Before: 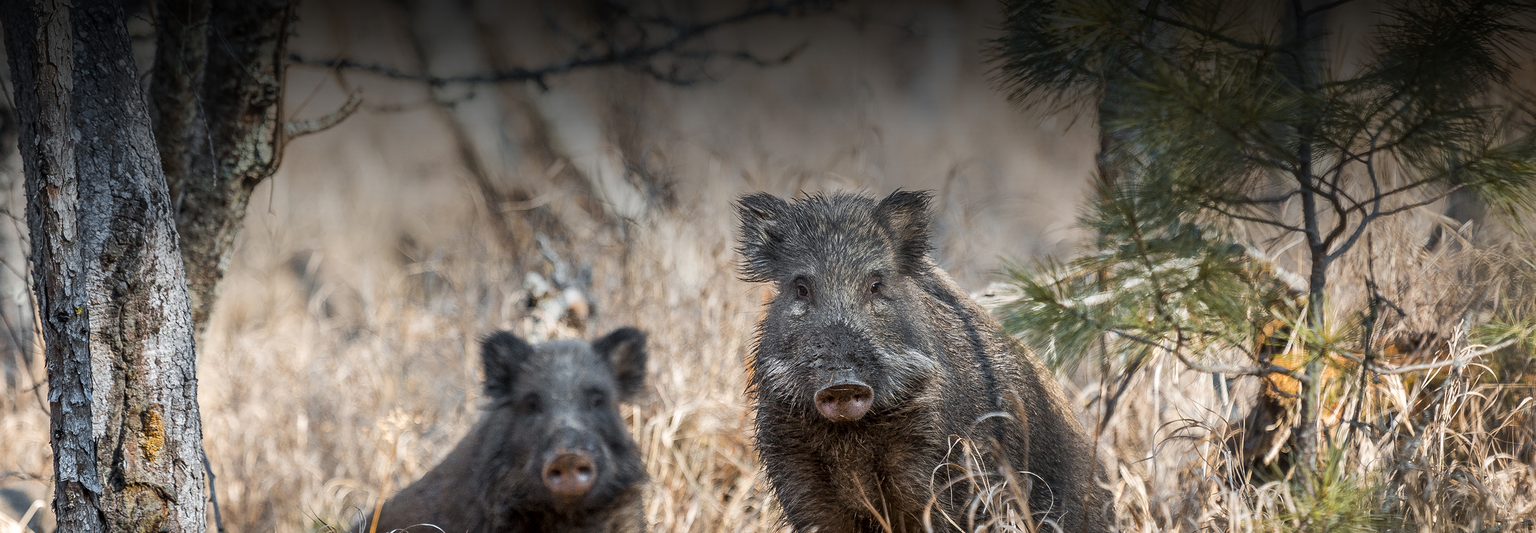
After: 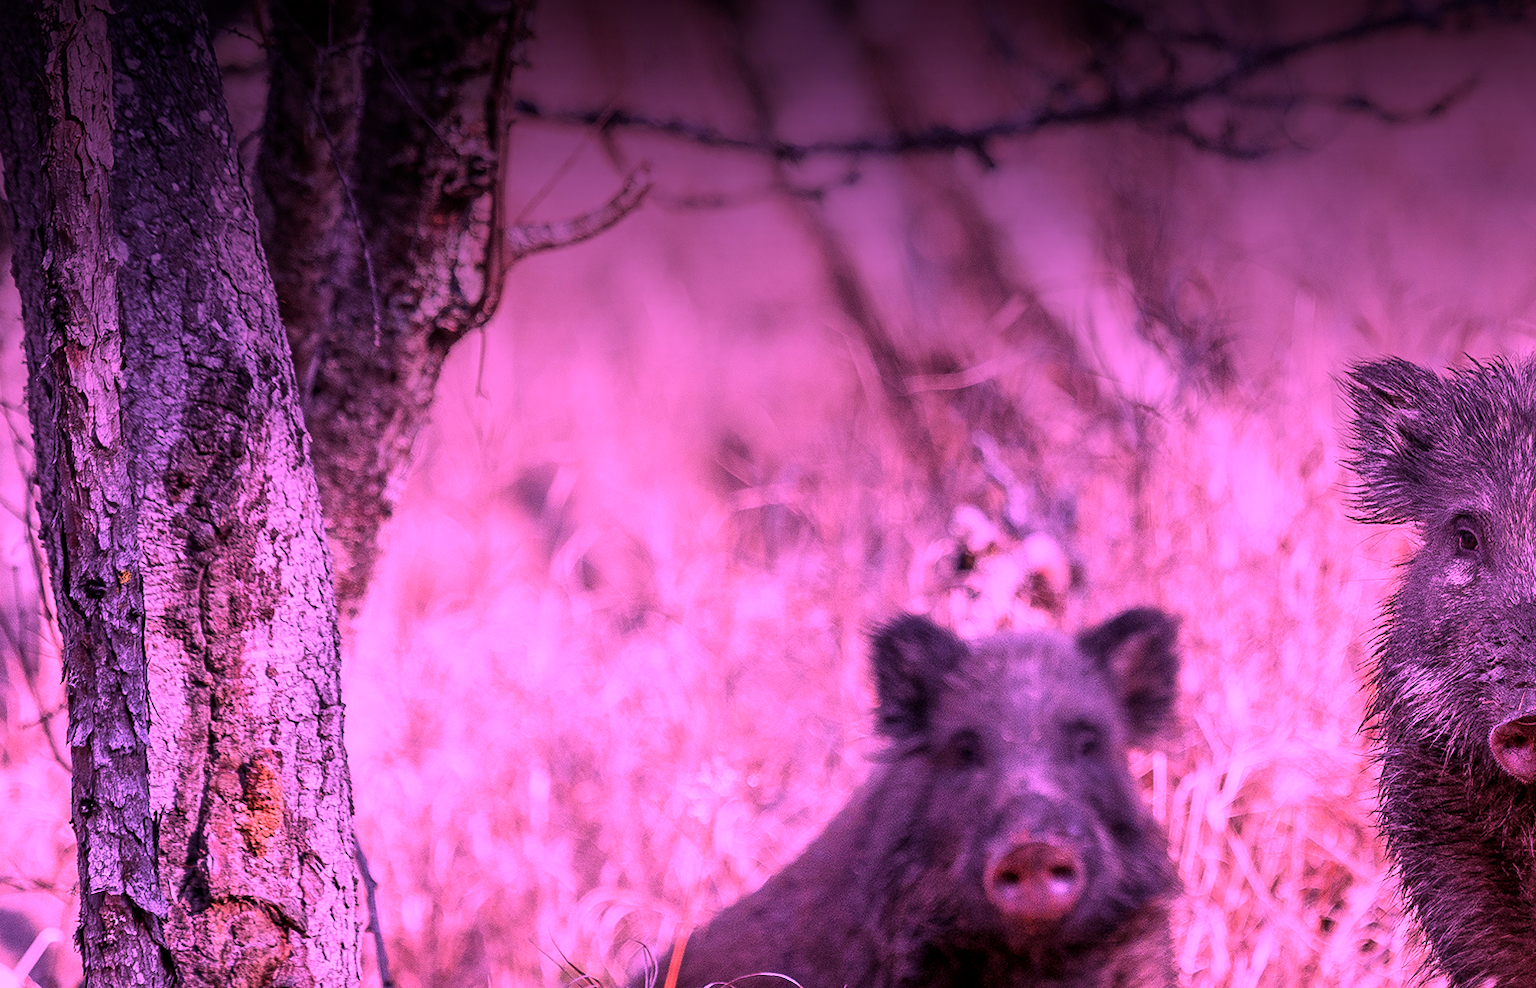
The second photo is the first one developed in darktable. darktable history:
crop: left 0.779%, right 45.323%, bottom 0.089%
color calibration: illuminant custom, x 0.262, y 0.521, temperature 7008.92 K
